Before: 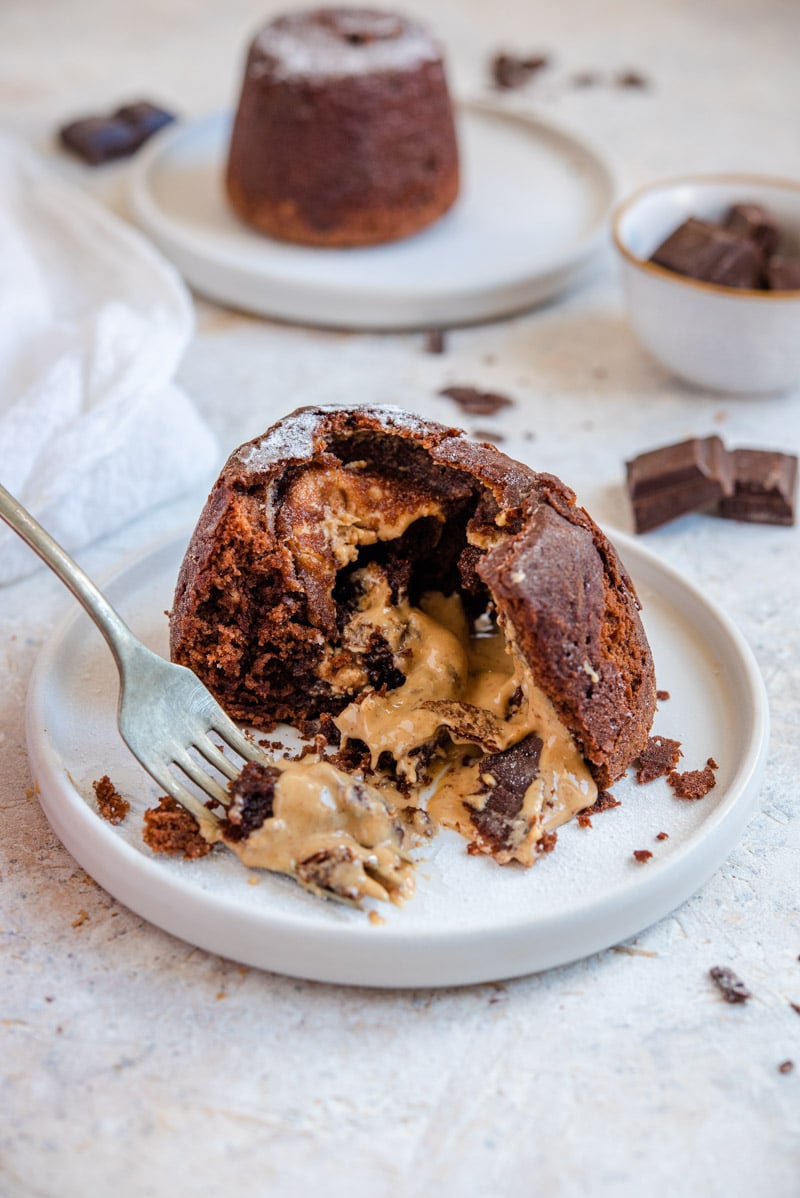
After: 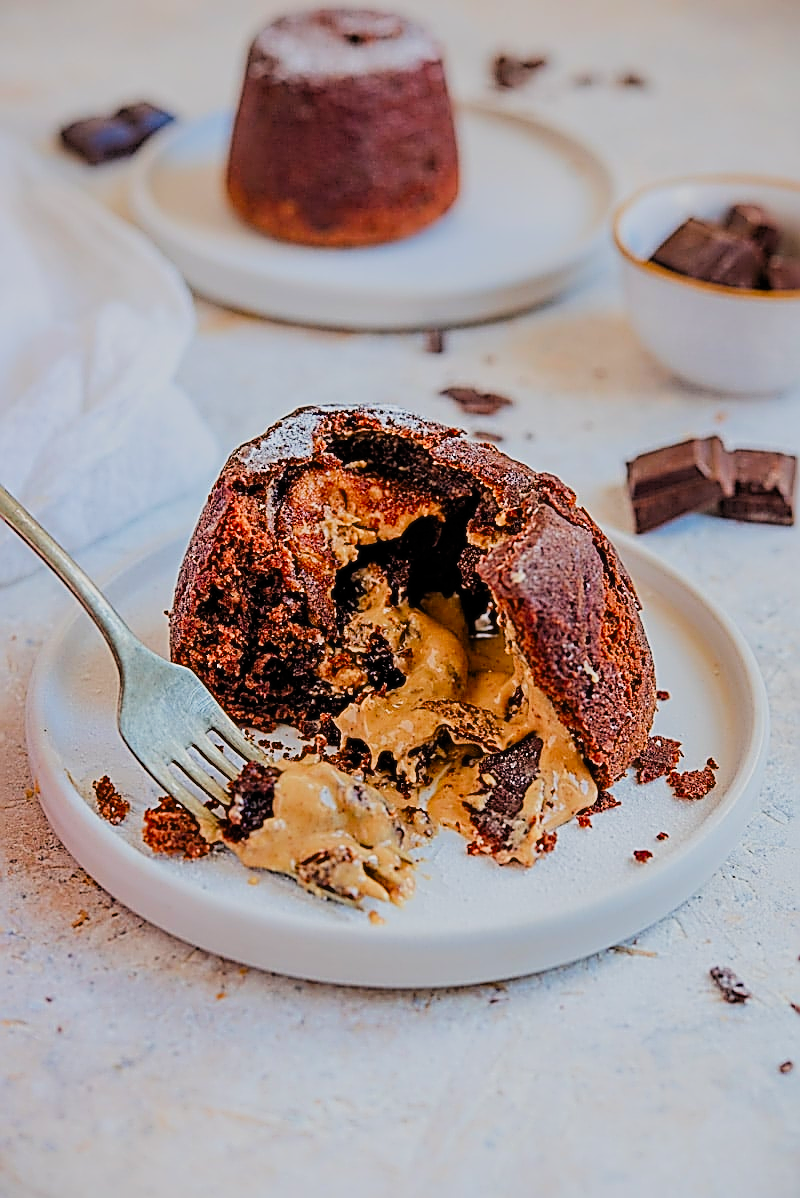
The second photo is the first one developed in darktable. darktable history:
sharpen: amount 1.985
filmic rgb: black relative exposure -7.09 EV, white relative exposure 5.37 EV, hardness 3.03, color science v4 (2020)
contrast brightness saturation: contrast 0.036, saturation 0.16
color correction: highlights b* -0.032, saturation 1.33
